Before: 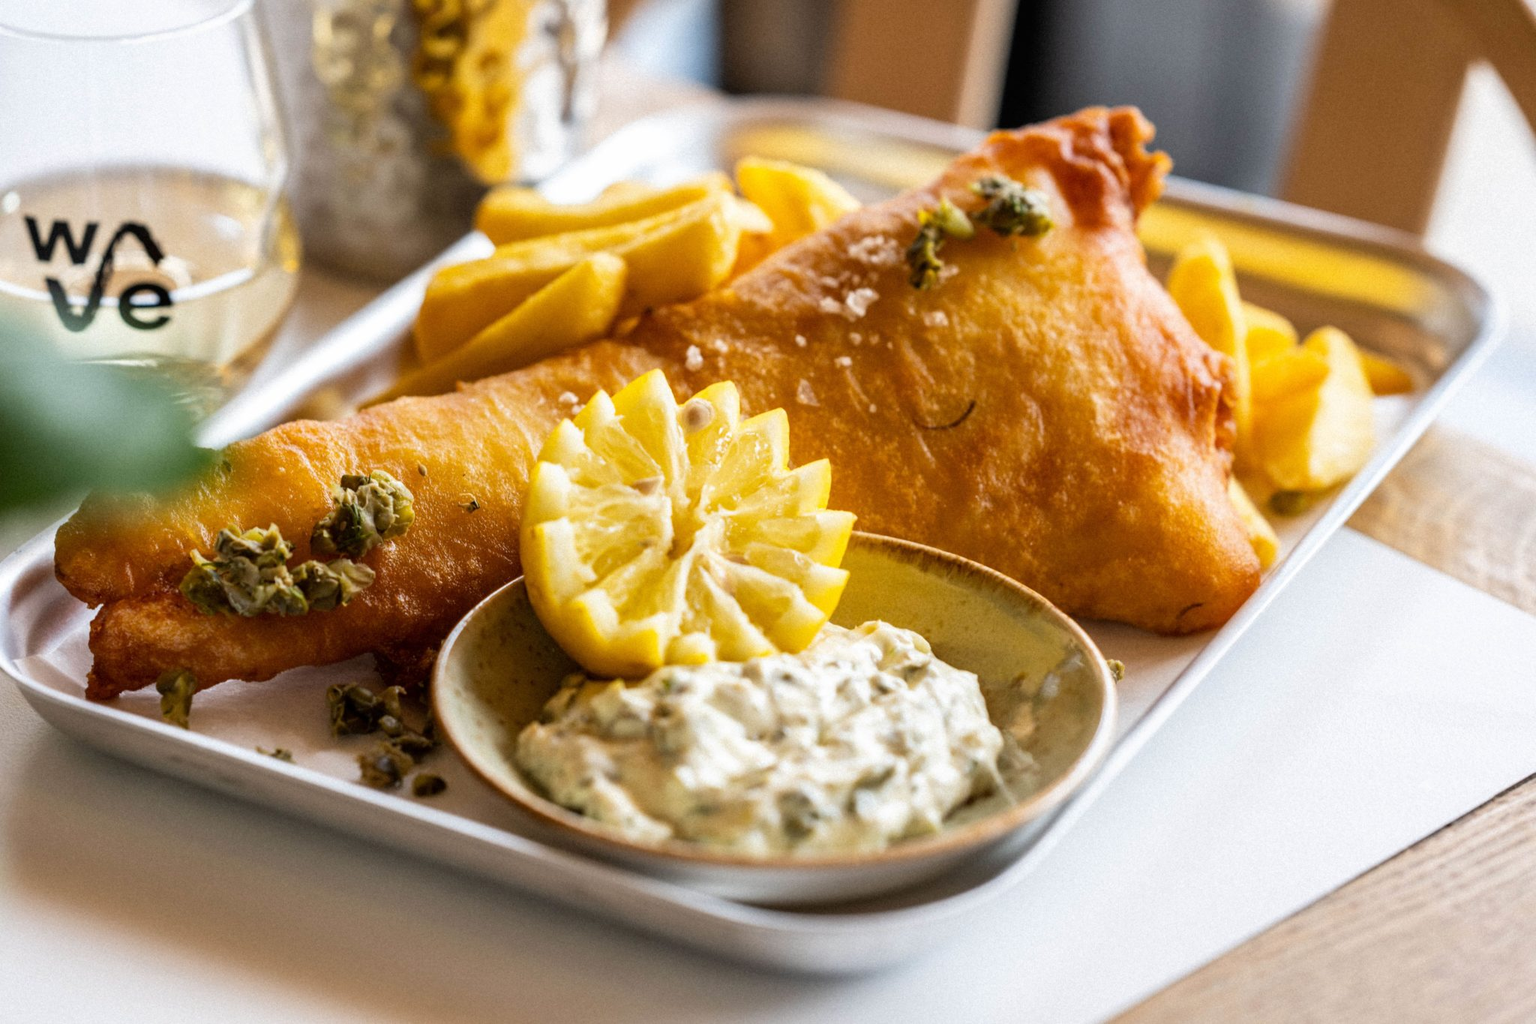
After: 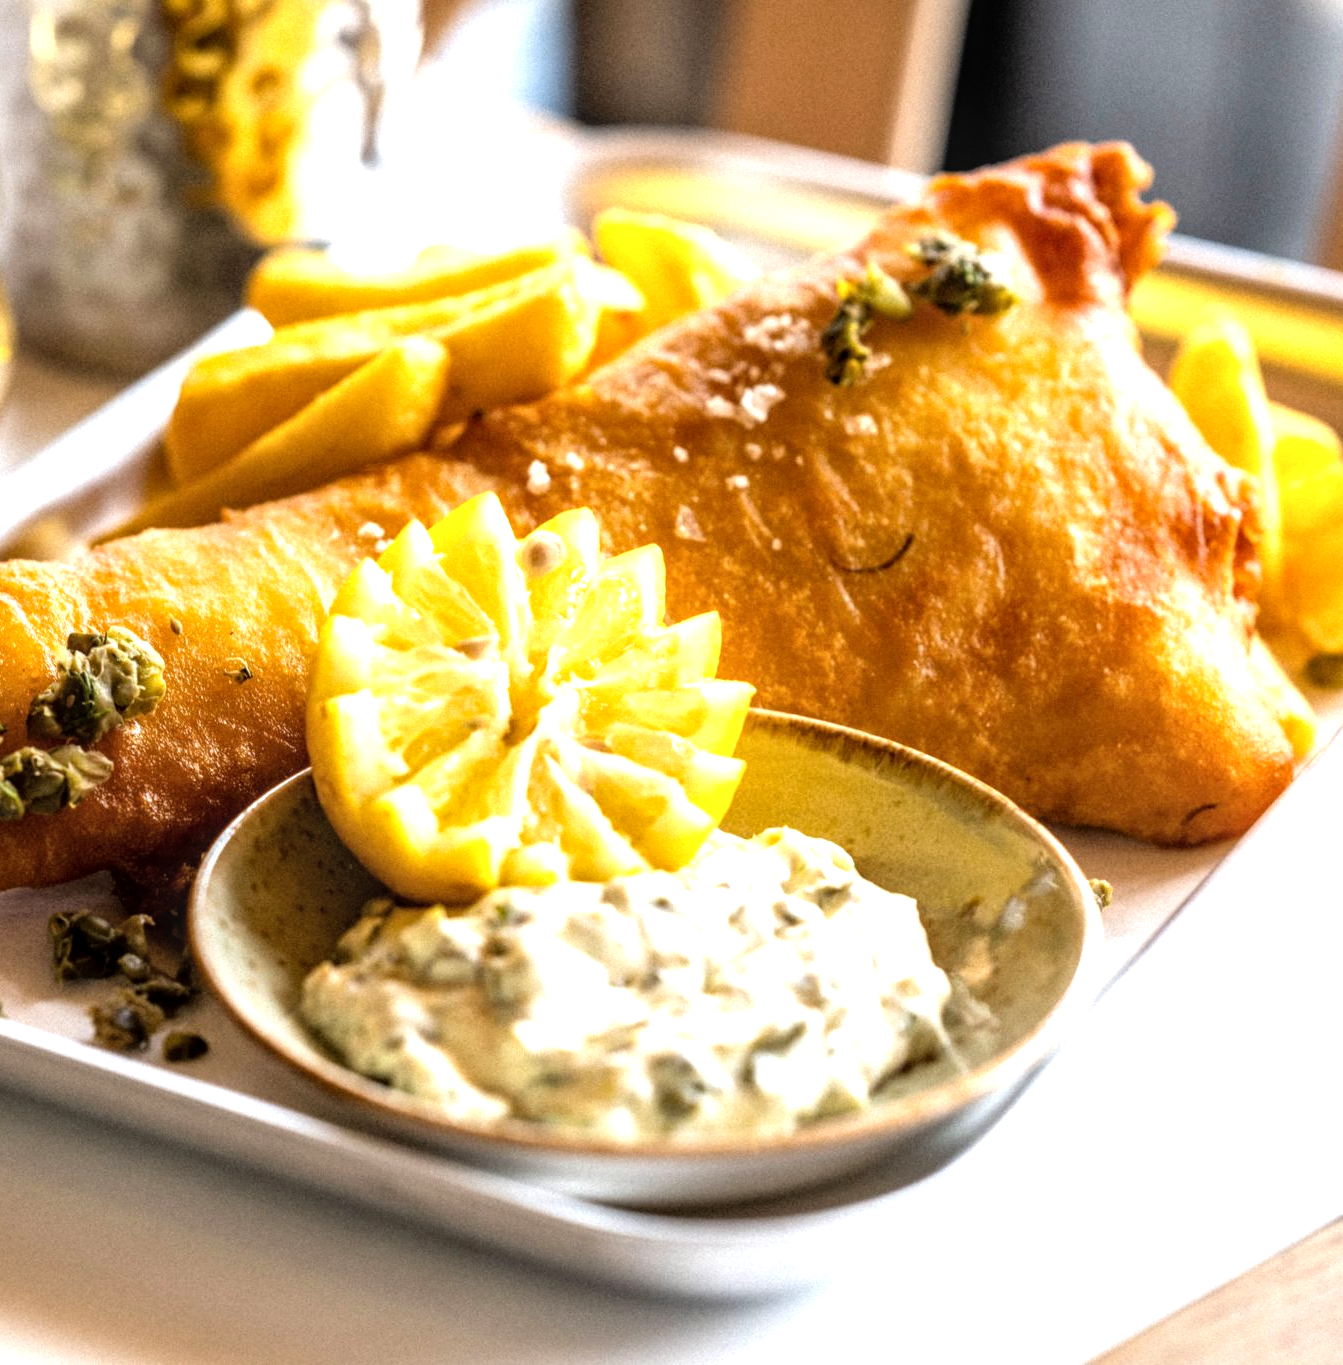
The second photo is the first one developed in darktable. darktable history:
local contrast: on, module defaults
tone equalizer: -8 EV -0.78 EV, -7 EV -0.679 EV, -6 EV -0.595 EV, -5 EV -0.425 EV, -3 EV 0.388 EV, -2 EV 0.6 EV, -1 EV 0.691 EV, +0 EV 0.757 EV
crop and rotate: left 18.915%, right 15.477%
